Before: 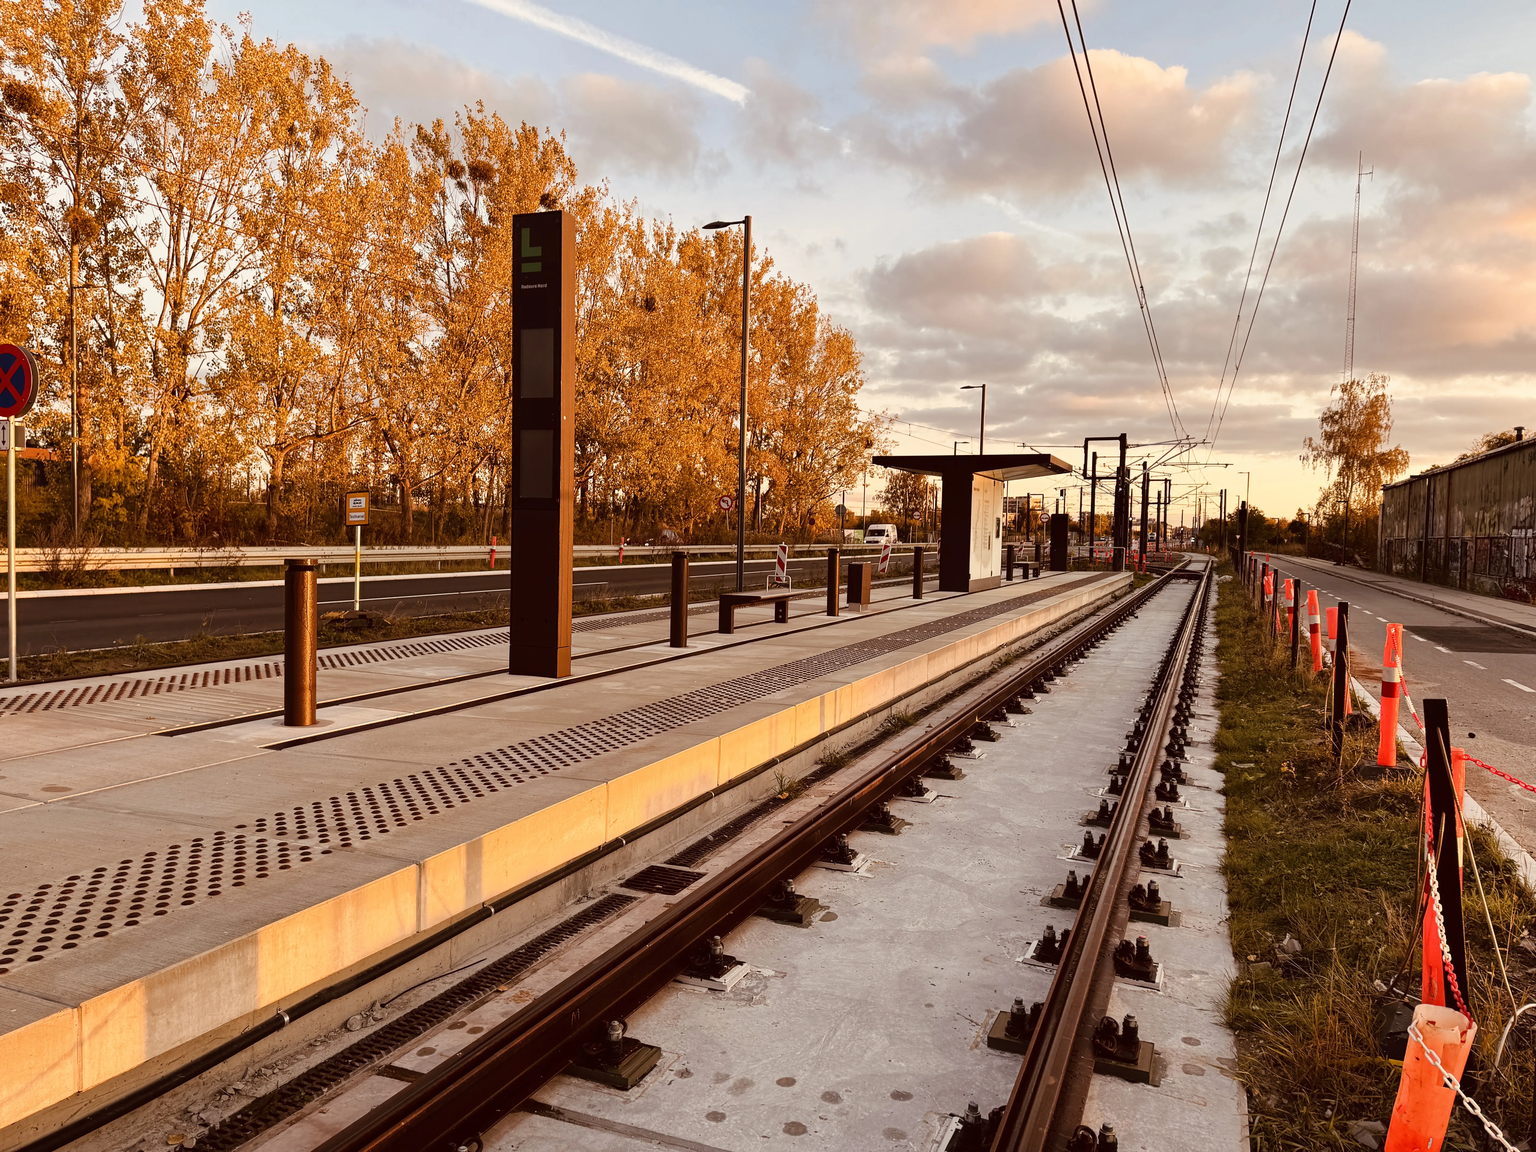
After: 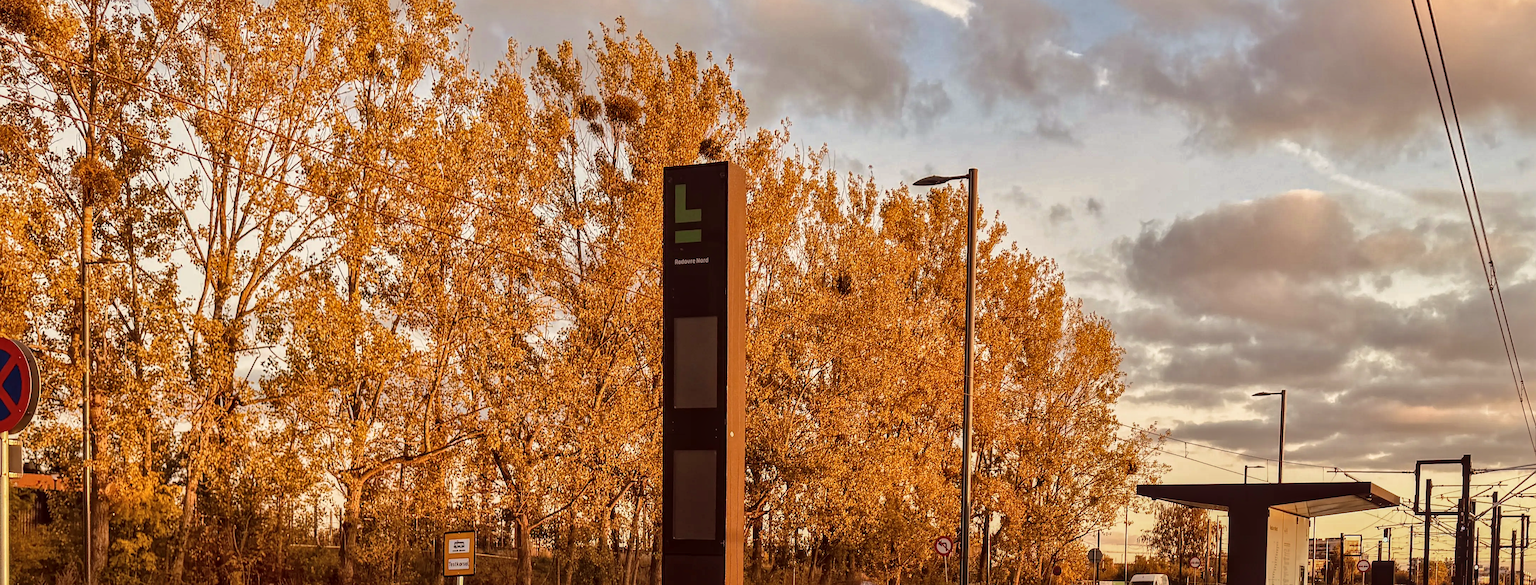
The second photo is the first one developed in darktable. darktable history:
shadows and highlights: shadows 39.44, highlights -59.95
crop: left 0.571%, top 7.643%, right 23.407%, bottom 53.712%
sharpen: radius 0.997
velvia: on, module defaults
local contrast: on, module defaults
